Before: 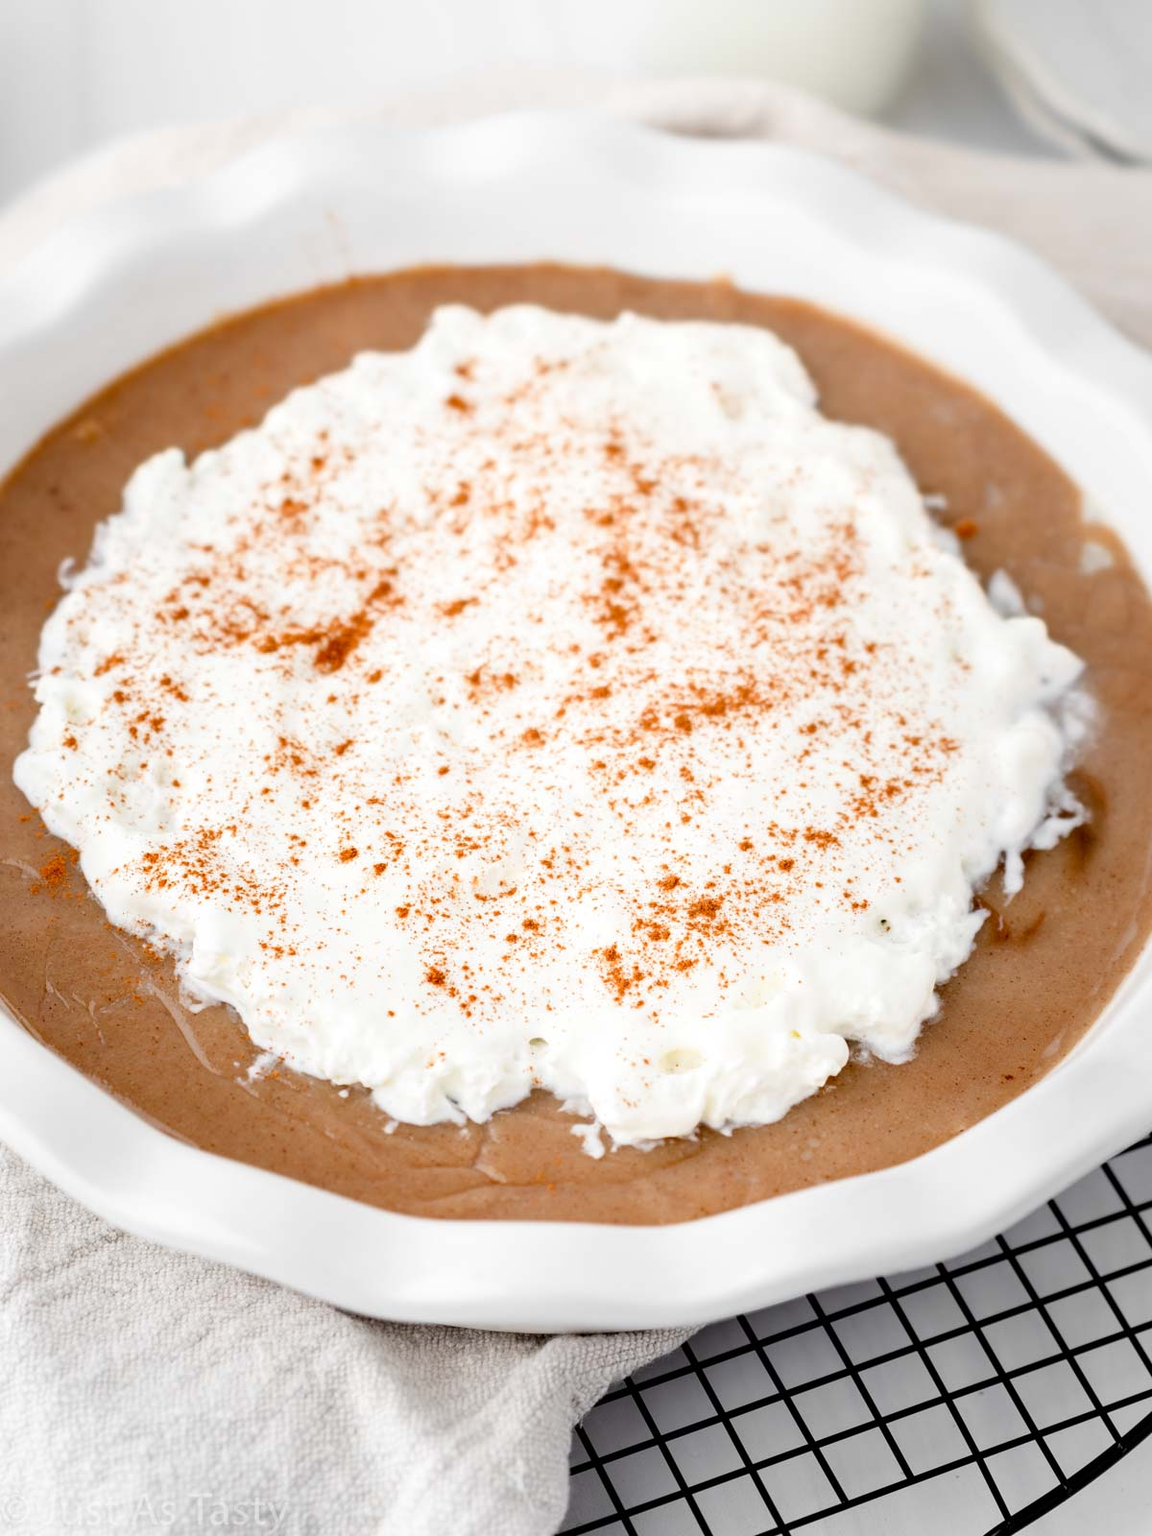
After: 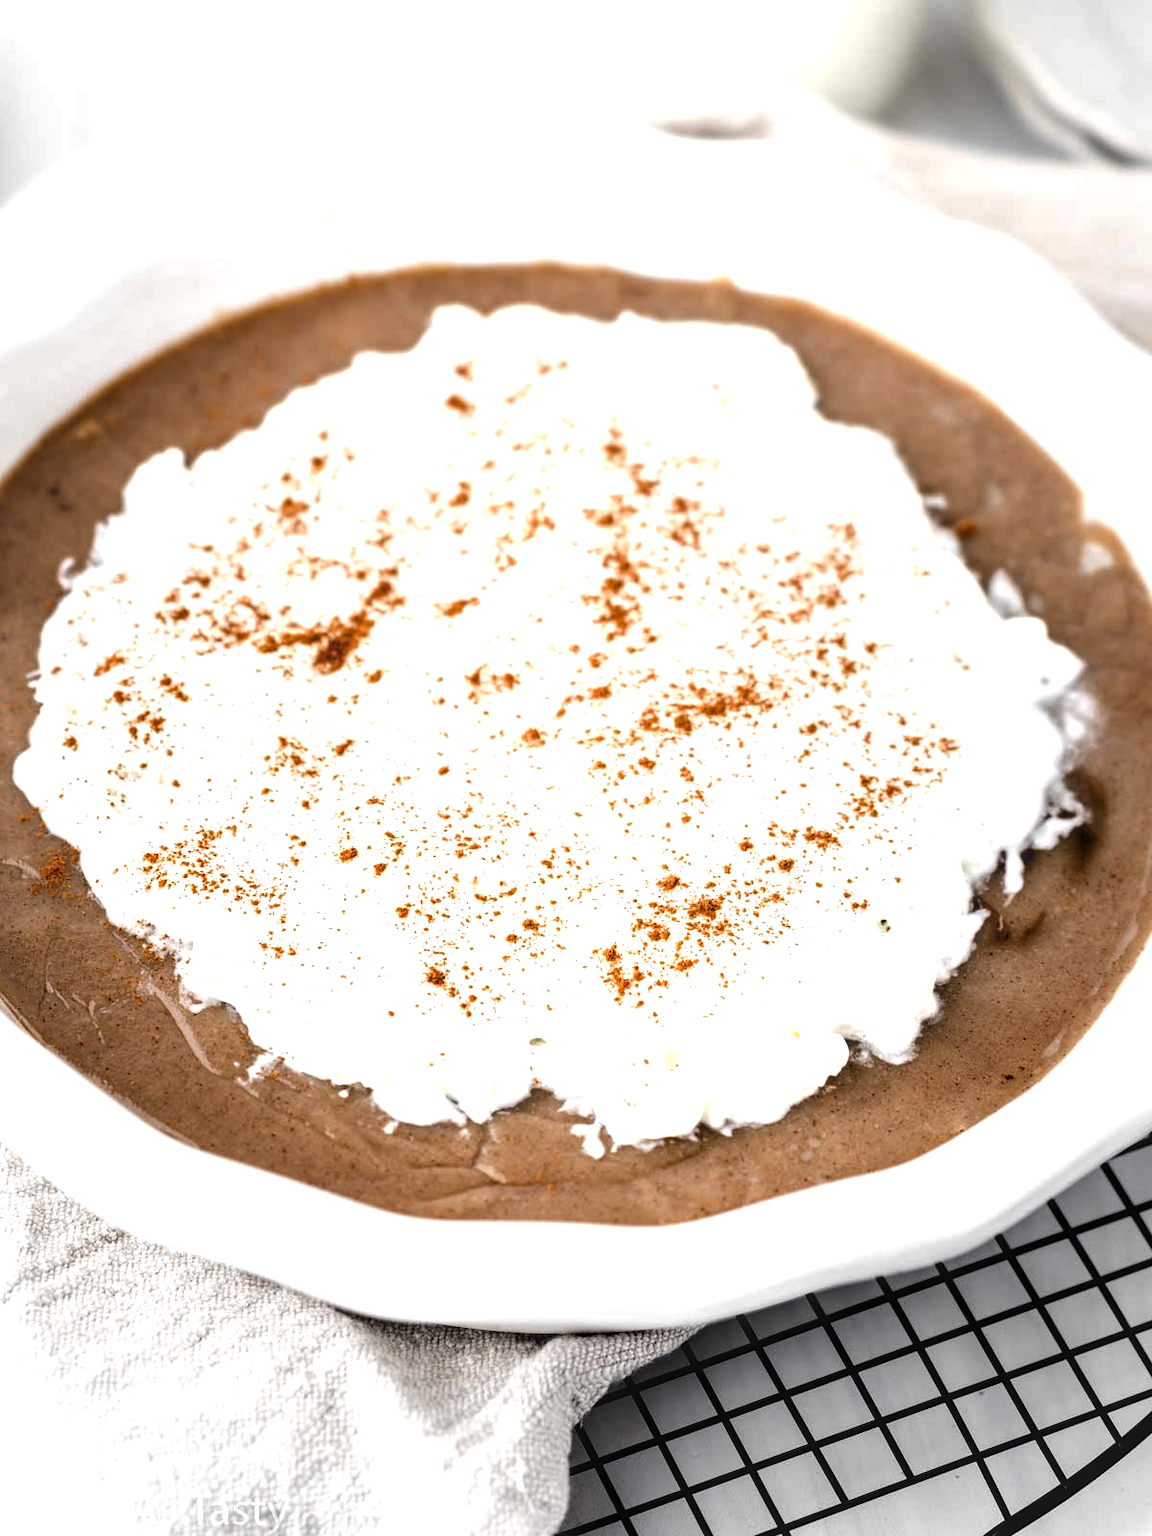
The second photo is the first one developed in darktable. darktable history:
tone equalizer: -8 EV -0.417 EV, -7 EV -0.389 EV, -6 EV -0.333 EV, -5 EV -0.222 EV, -3 EV 0.222 EV, -2 EV 0.333 EV, -1 EV 0.389 EV, +0 EV 0.417 EV, edges refinement/feathering 500, mask exposure compensation -1.57 EV, preserve details no
levels: levels [0.101, 0.578, 0.953]
local contrast: on, module defaults
